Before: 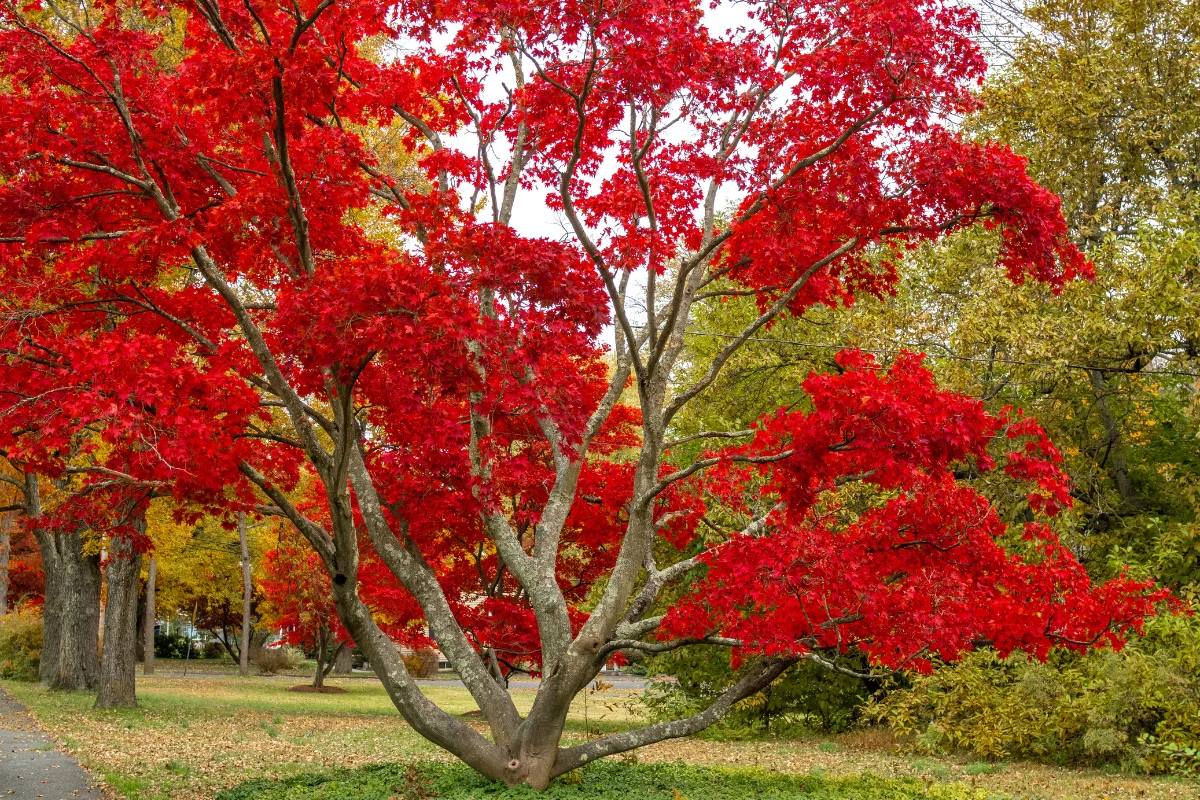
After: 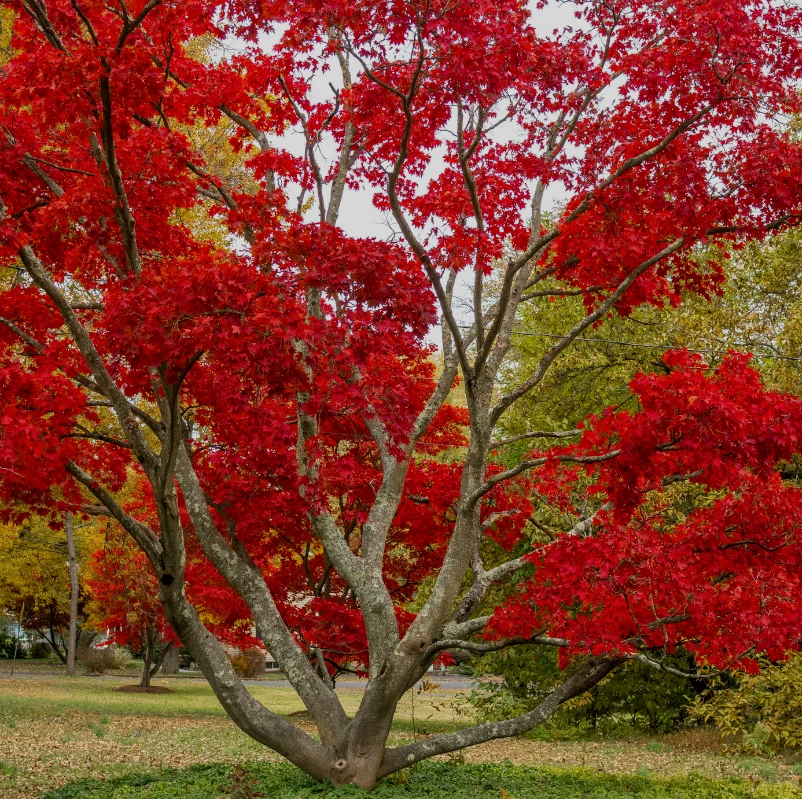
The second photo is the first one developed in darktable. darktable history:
local contrast: mode bilateral grid, contrast 11, coarseness 26, detail 115%, midtone range 0.2
crop and rotate: left 14.467%, right 18.672%
exposure: exposure -0.562 EV, compensate highlight preservation false
